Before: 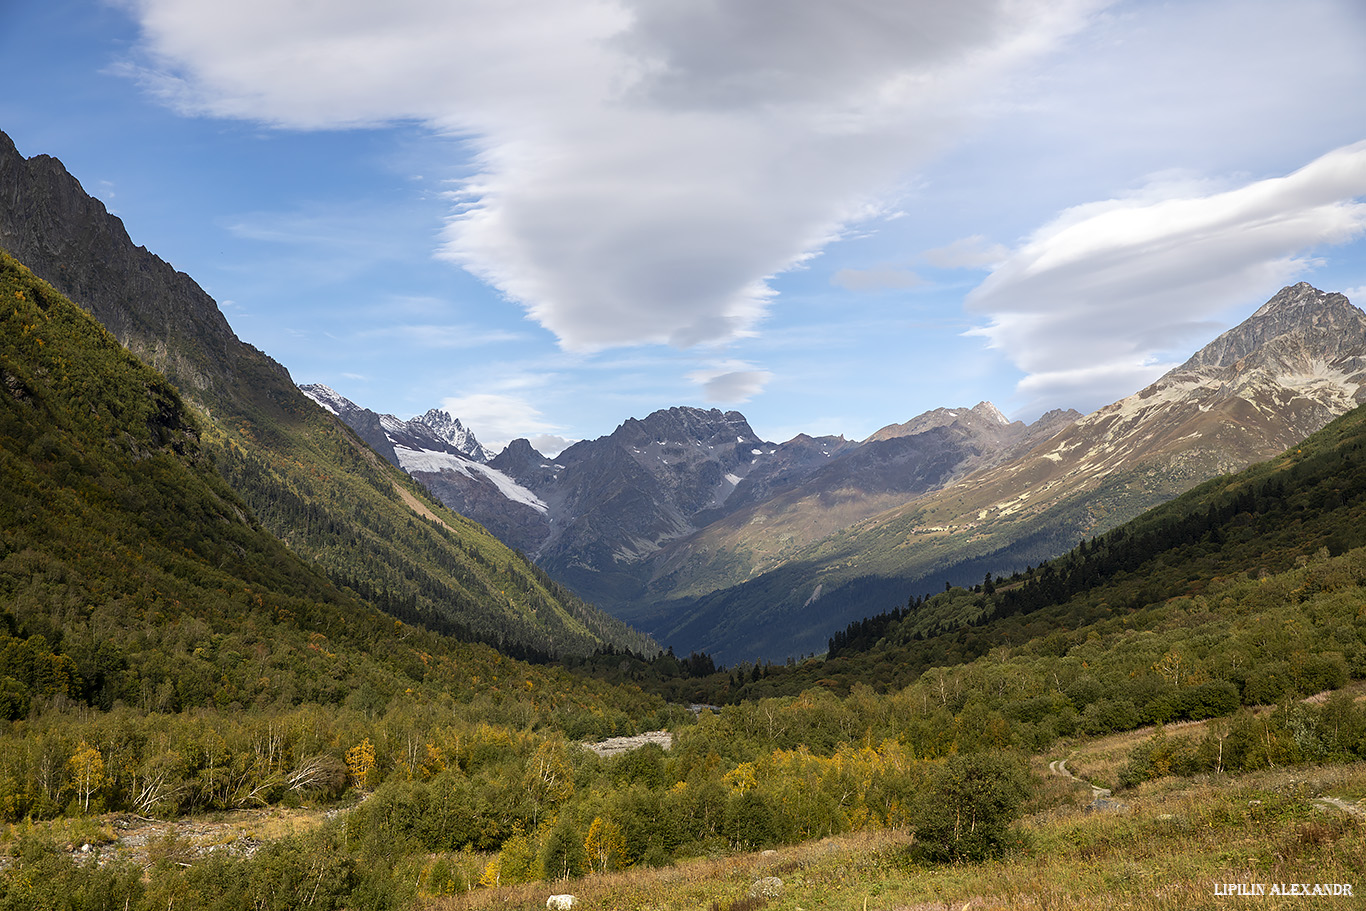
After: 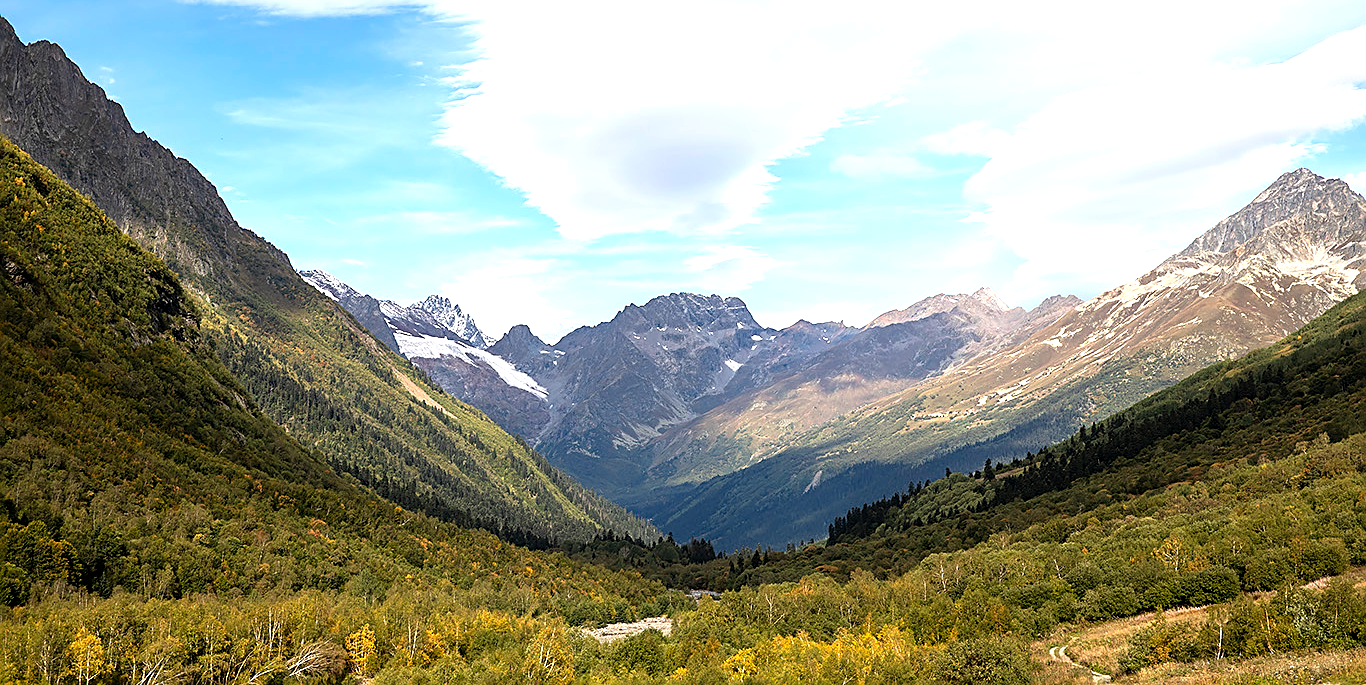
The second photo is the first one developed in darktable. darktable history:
tone equalizer: -8 EV -0.412 EV, -7 EV -0.4 EV, -6 EV -0.33 EV, -5 EV -0.261 EV, -3 EV 0.202 EV, -2 EV 0.355 EV, -1 EV 0.364 EV, +0 EV 0.396 EV
crop and rotate: top 12.581%, bottom 12.163%
sharpen: on, module defaults
exposure: black level correction 0, exposure 0.499 EV, compensate exposure bias true, compensate highlight preservation false
